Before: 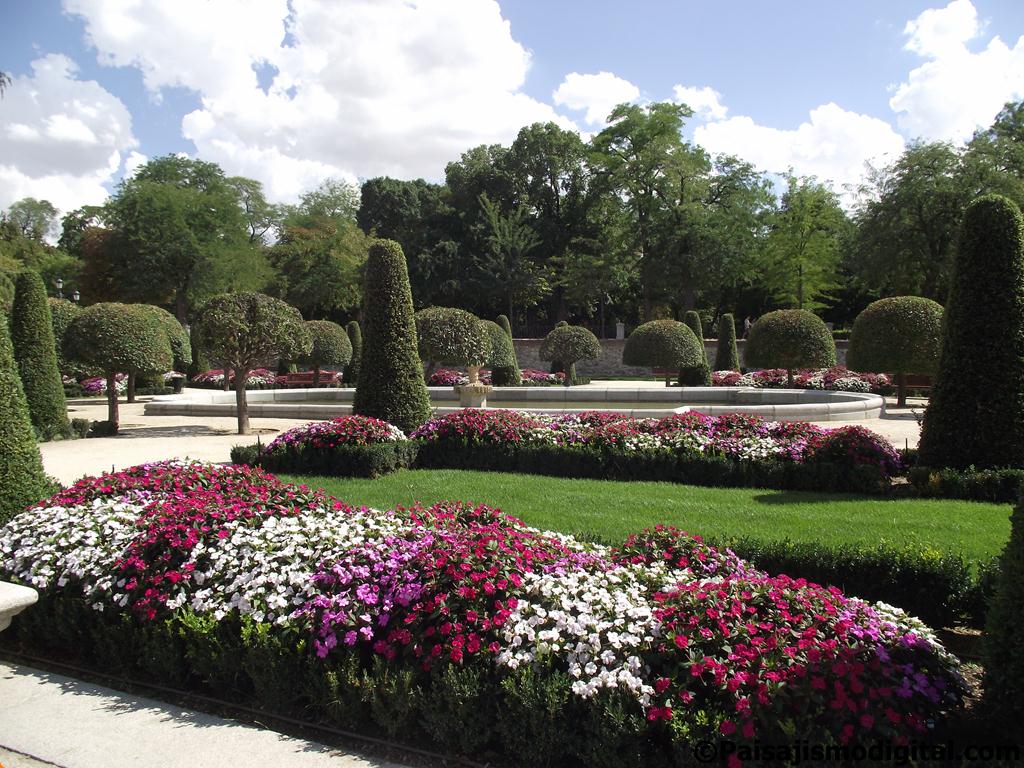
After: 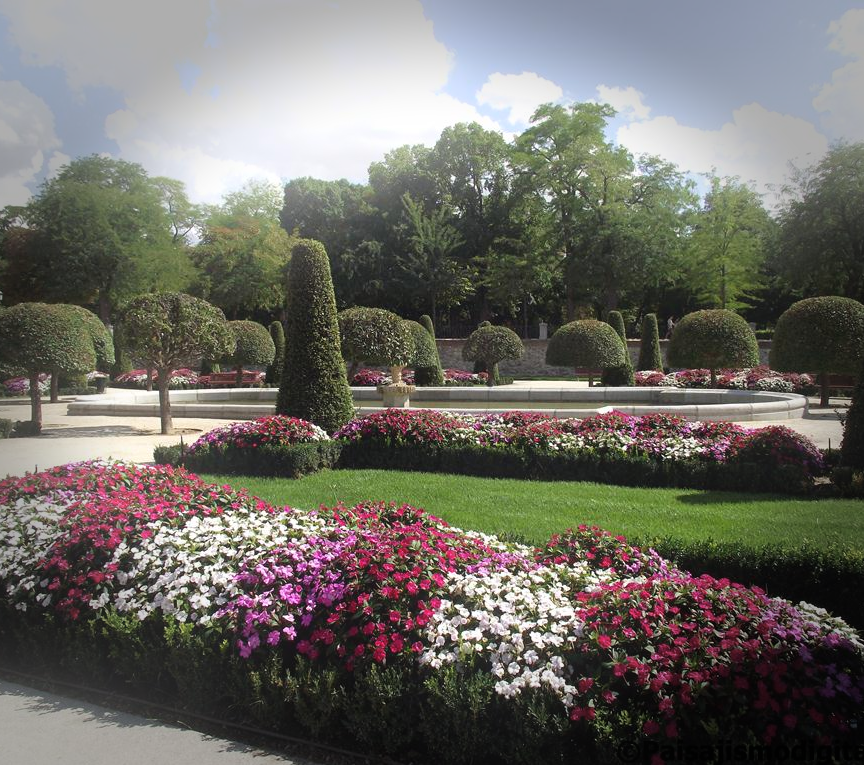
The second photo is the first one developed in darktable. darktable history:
crop: left 7.598%, right 7.873%
vignetting: fall-off start 66.7%, fall-off radius 39.74%, brightness -0.576, saturation -0.258, automatic ratio true, width/height ratio 0.671, dithering 16-bit output
bloom: size 16%, threshold 98%, strength 20%
